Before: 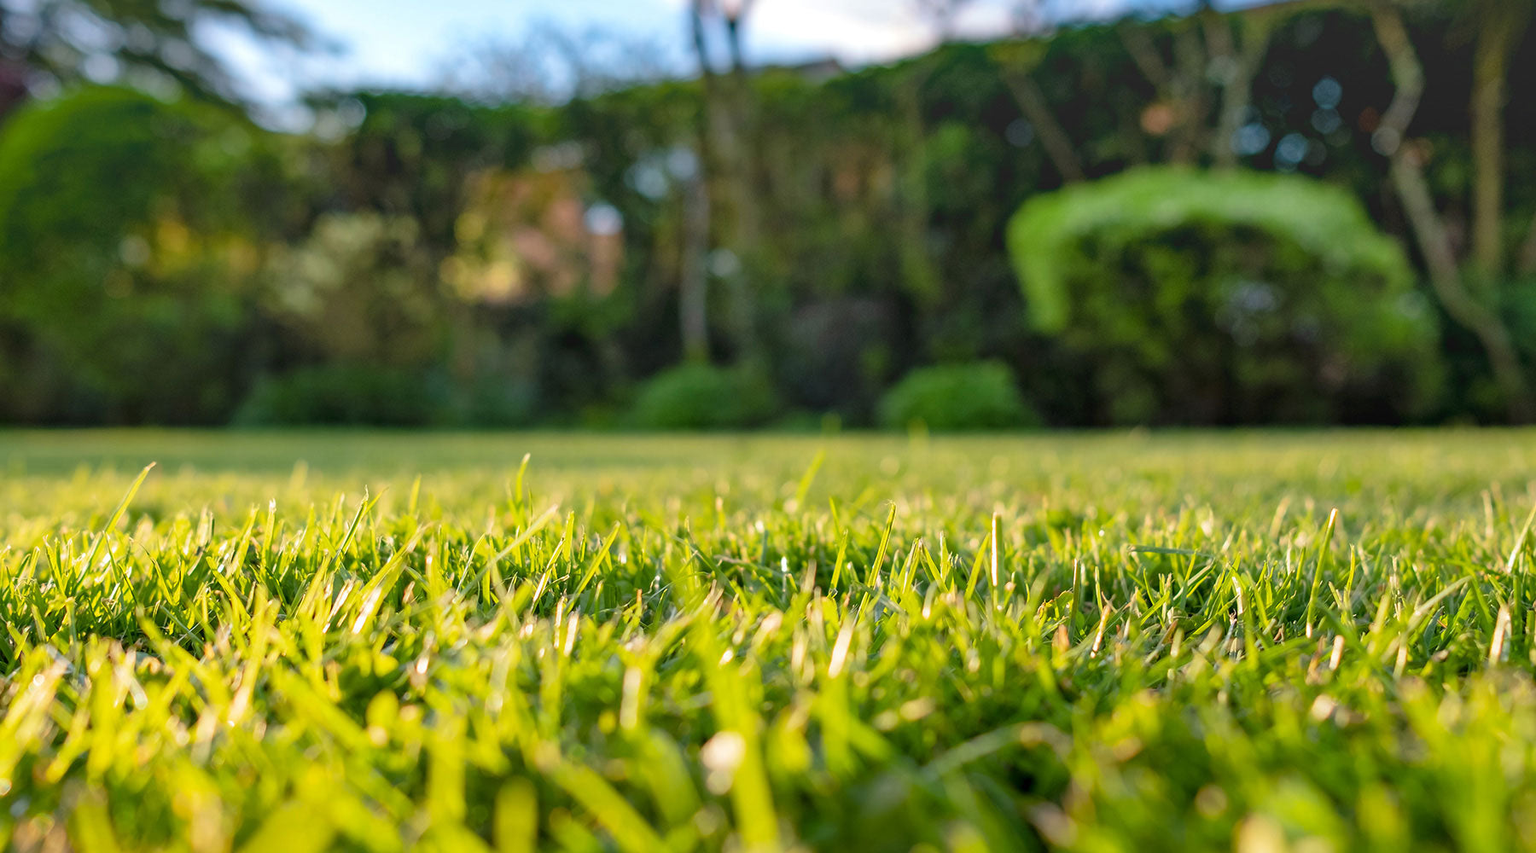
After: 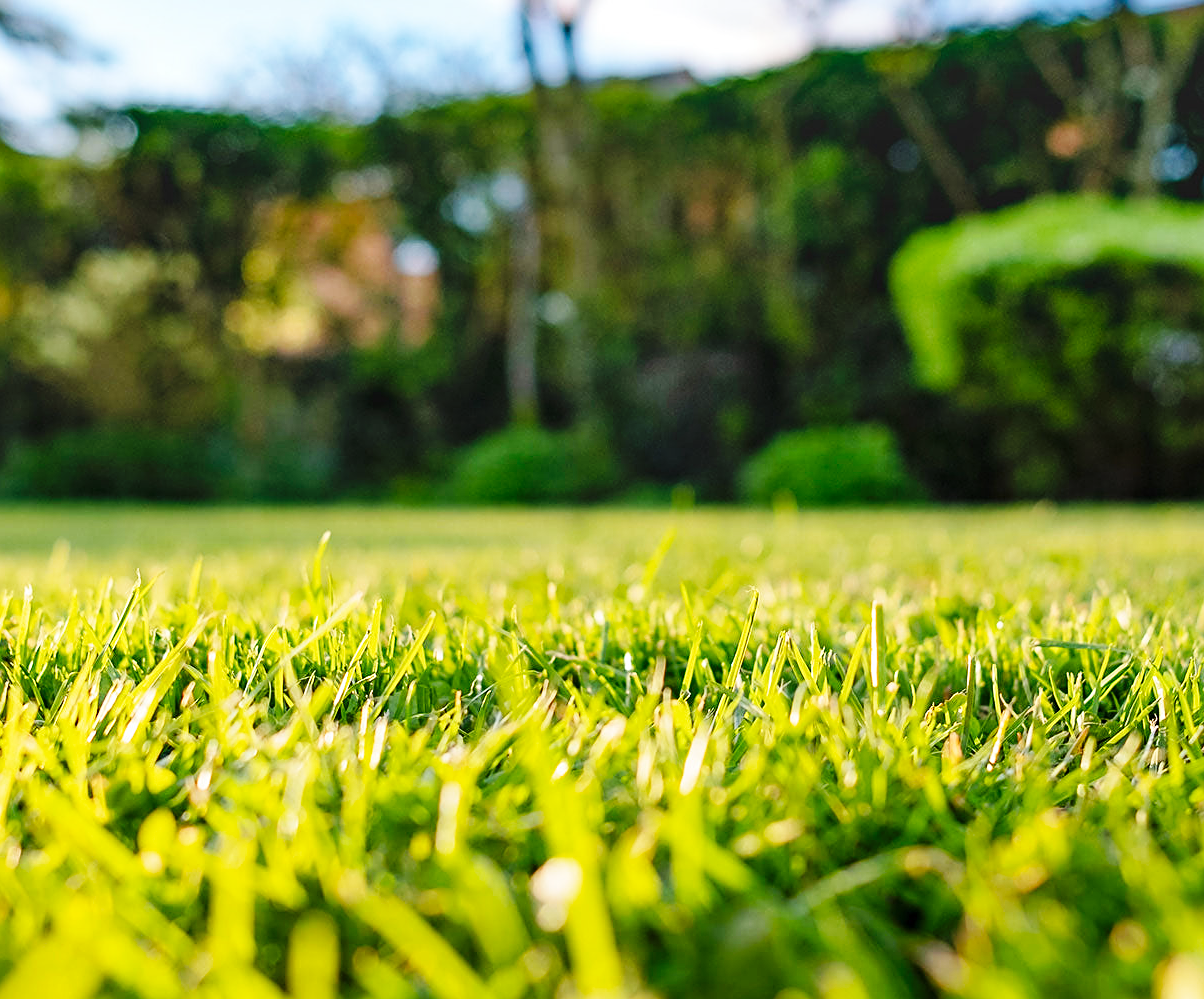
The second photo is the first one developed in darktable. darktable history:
crop and rotate: left 16.196%, right 16.872%
sharpen: on, module defaults
base curve: curves: ch0 [(0, 0) (0.032, 0.025) (0.121, 0.166) (0.206, 0.329) (0.605, 0.79) (1, 1)], preserve colors none
